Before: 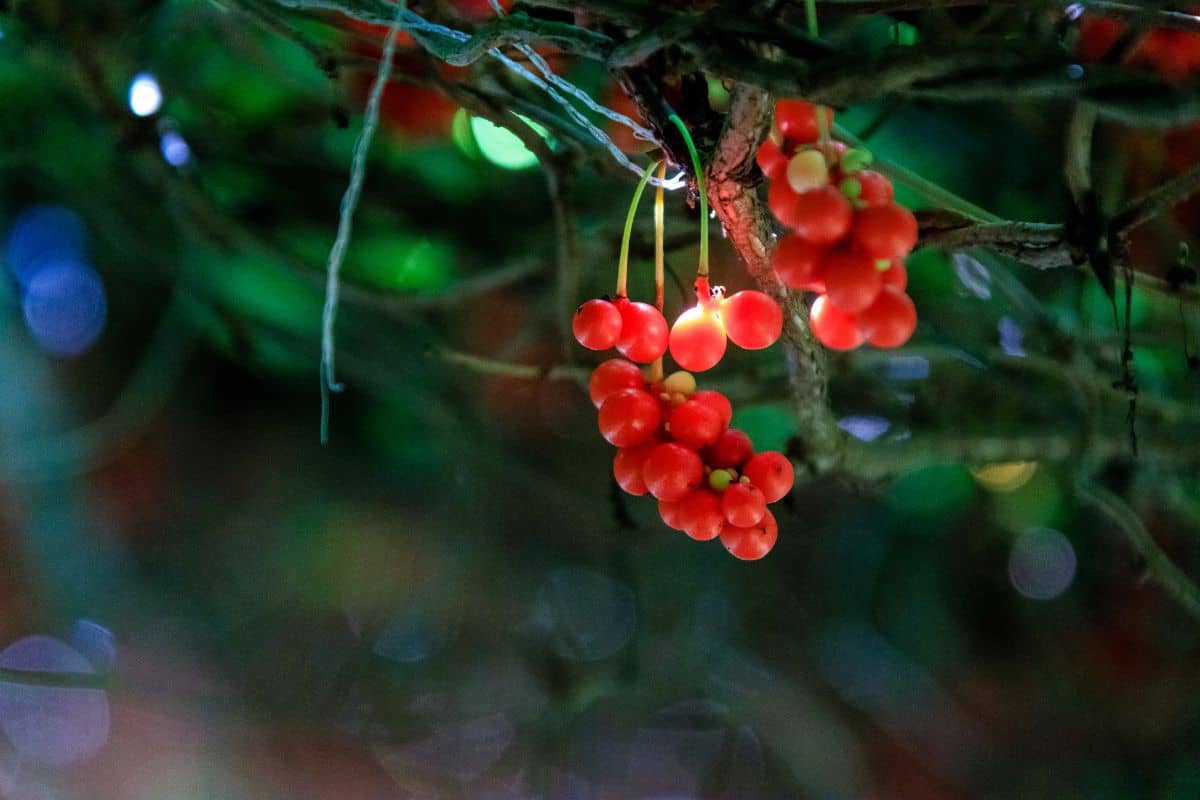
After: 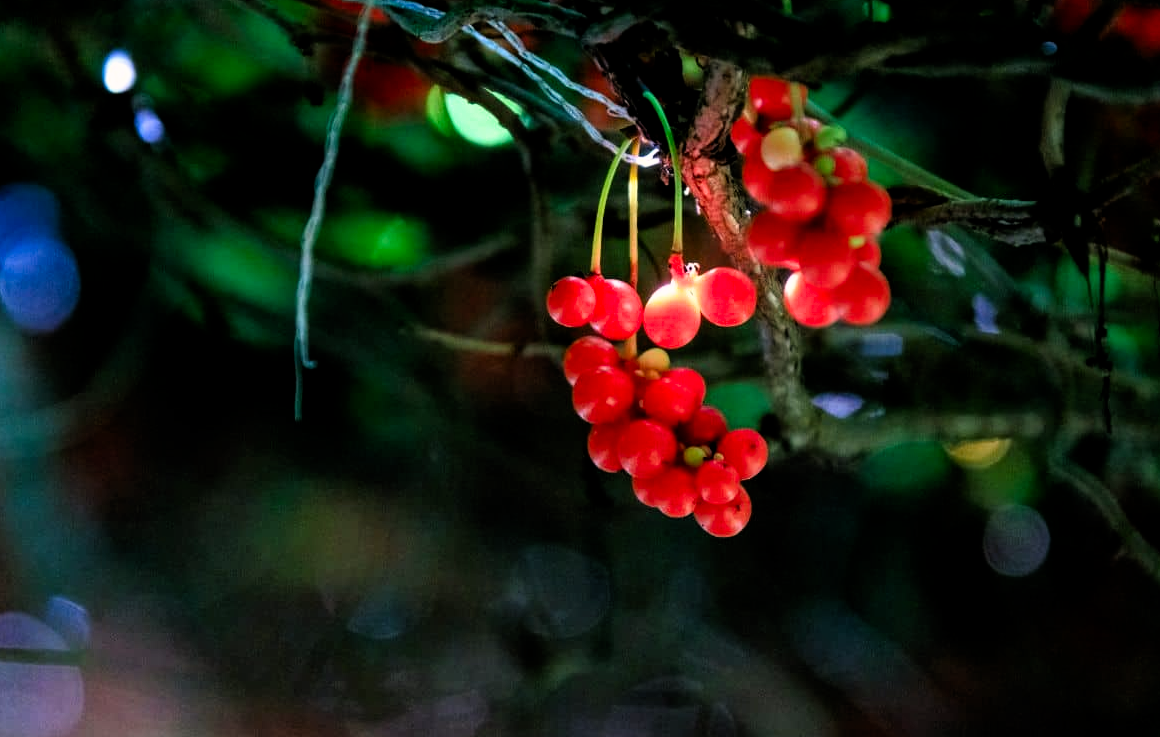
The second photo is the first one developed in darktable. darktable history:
crop: left 2.236%, top 2.97%, right 1.079%, bottom 4.834%
filmic rgb: black relative exposure -8.74 EV, white relative exposure 2.73 EV, target black luminance 0%, hardness 6.26, latitude 76.88%, contrast 1.326, shadows ↔ highlights balance -0.311%
color correction: highlights a* 3.37, highlights b* 2.21, saturation 1.17
